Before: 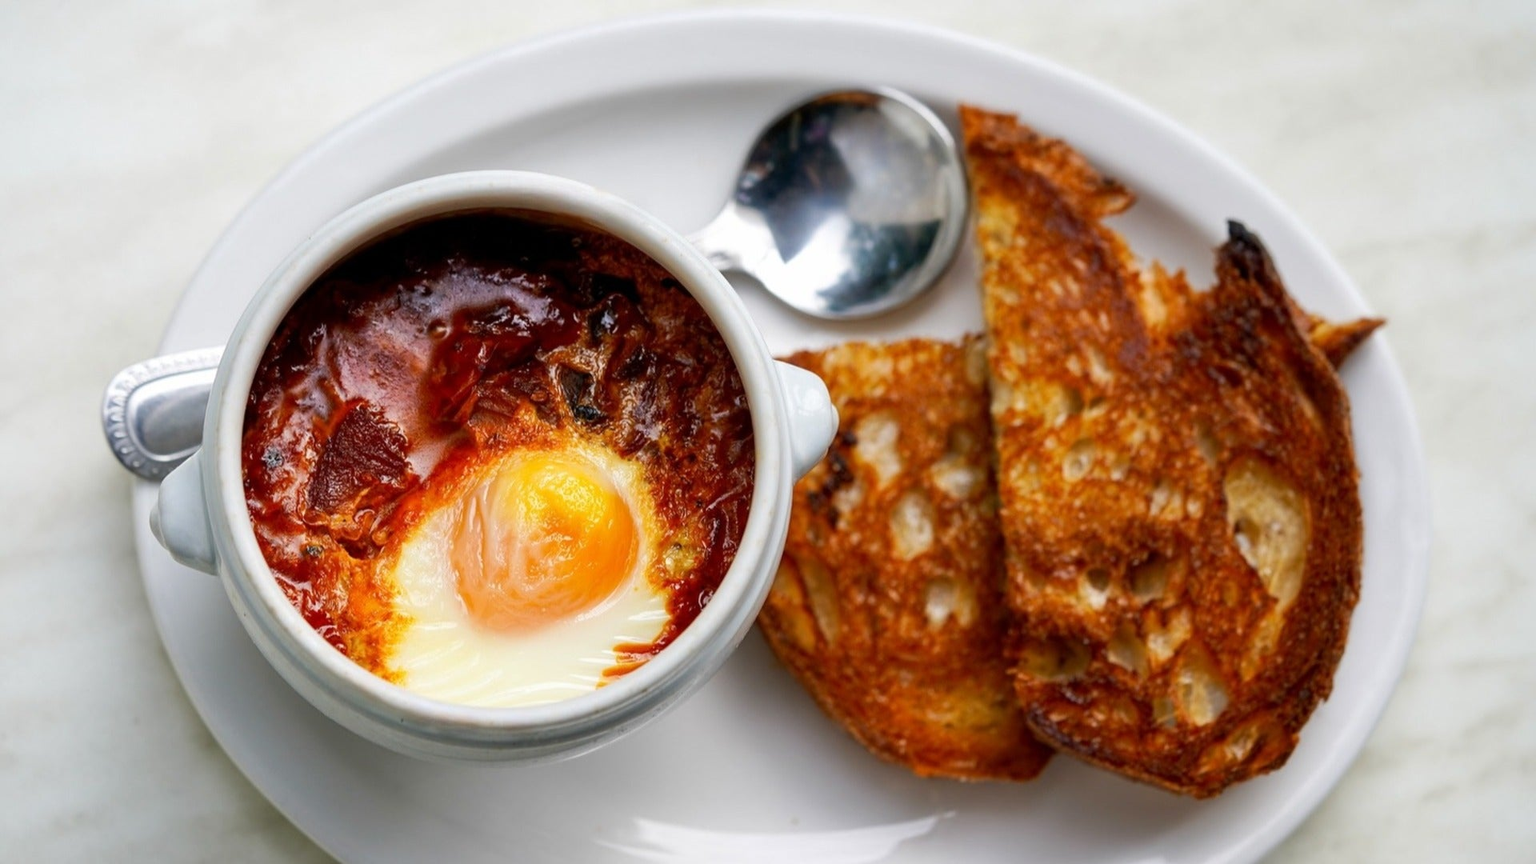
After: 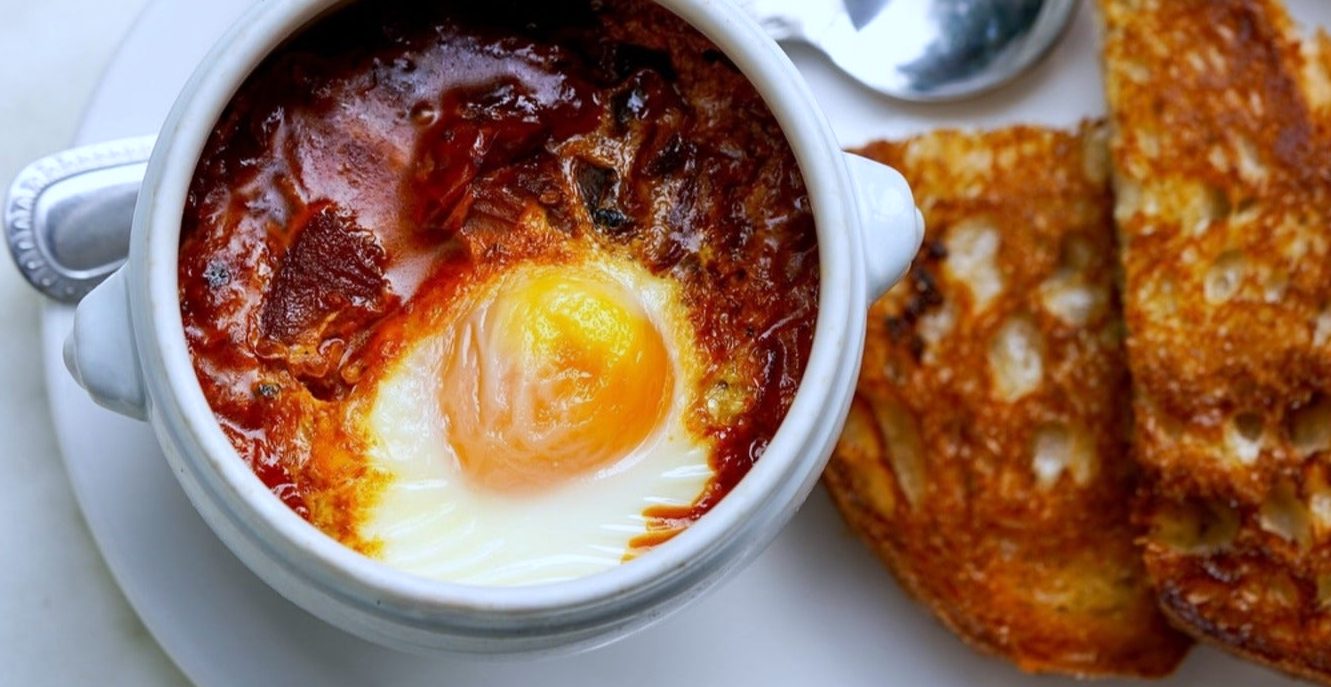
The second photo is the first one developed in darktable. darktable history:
crop: left 6.488%, top 27.668%, right 24.183%, bottom 8.656%
white balance: red 0.931, blue 1.11
